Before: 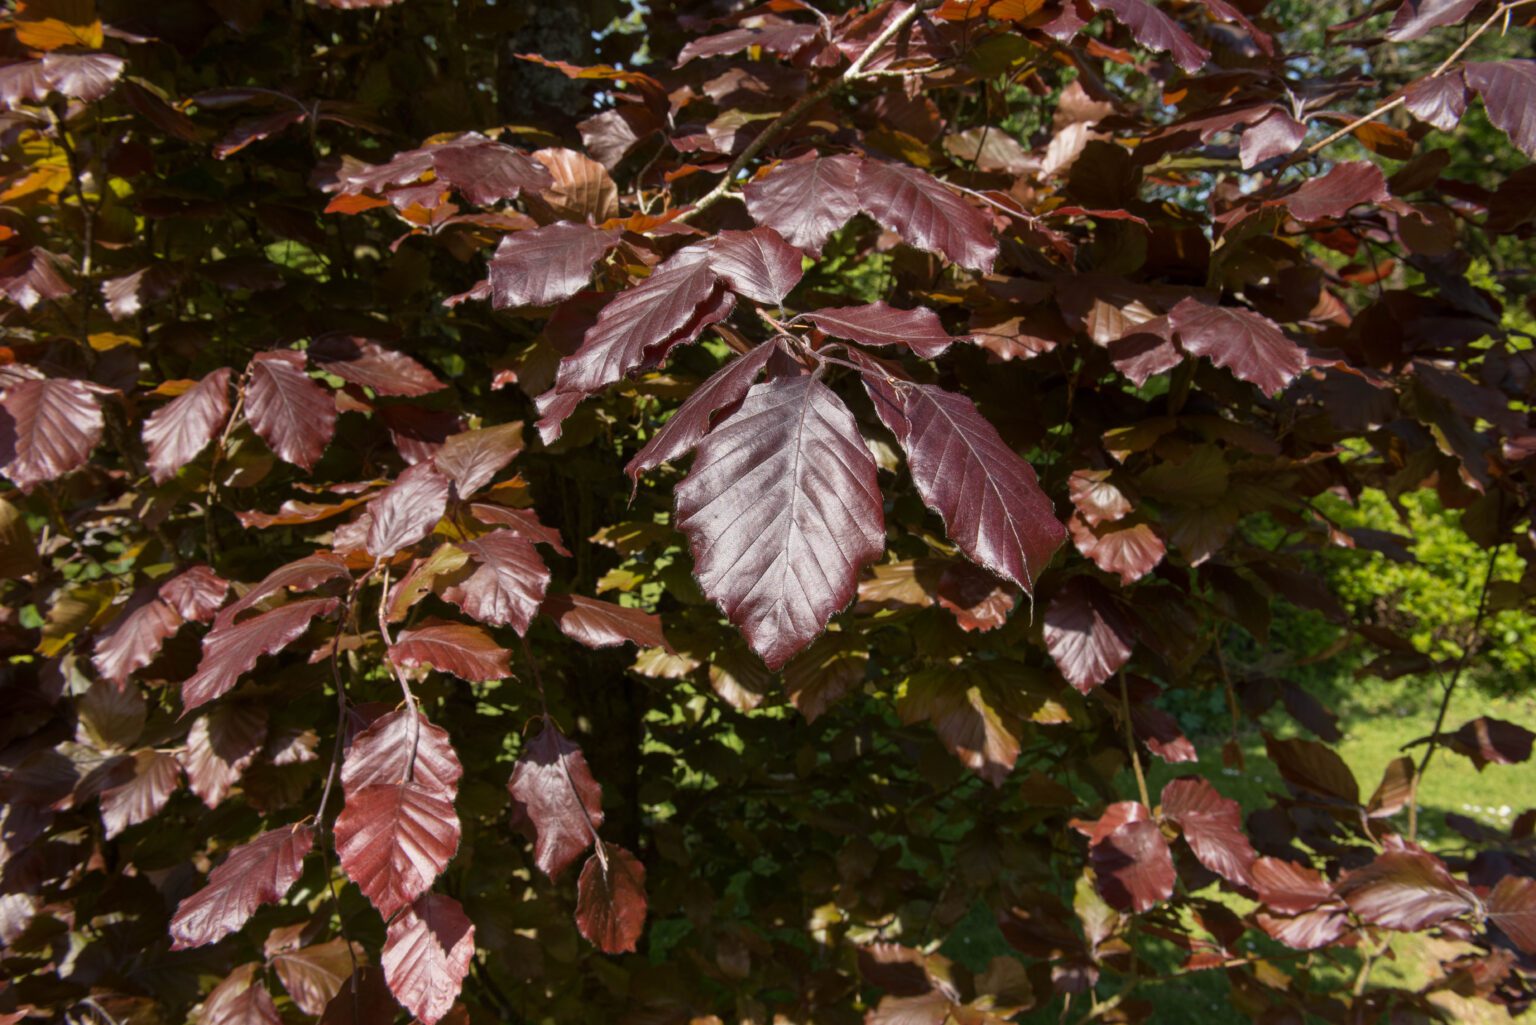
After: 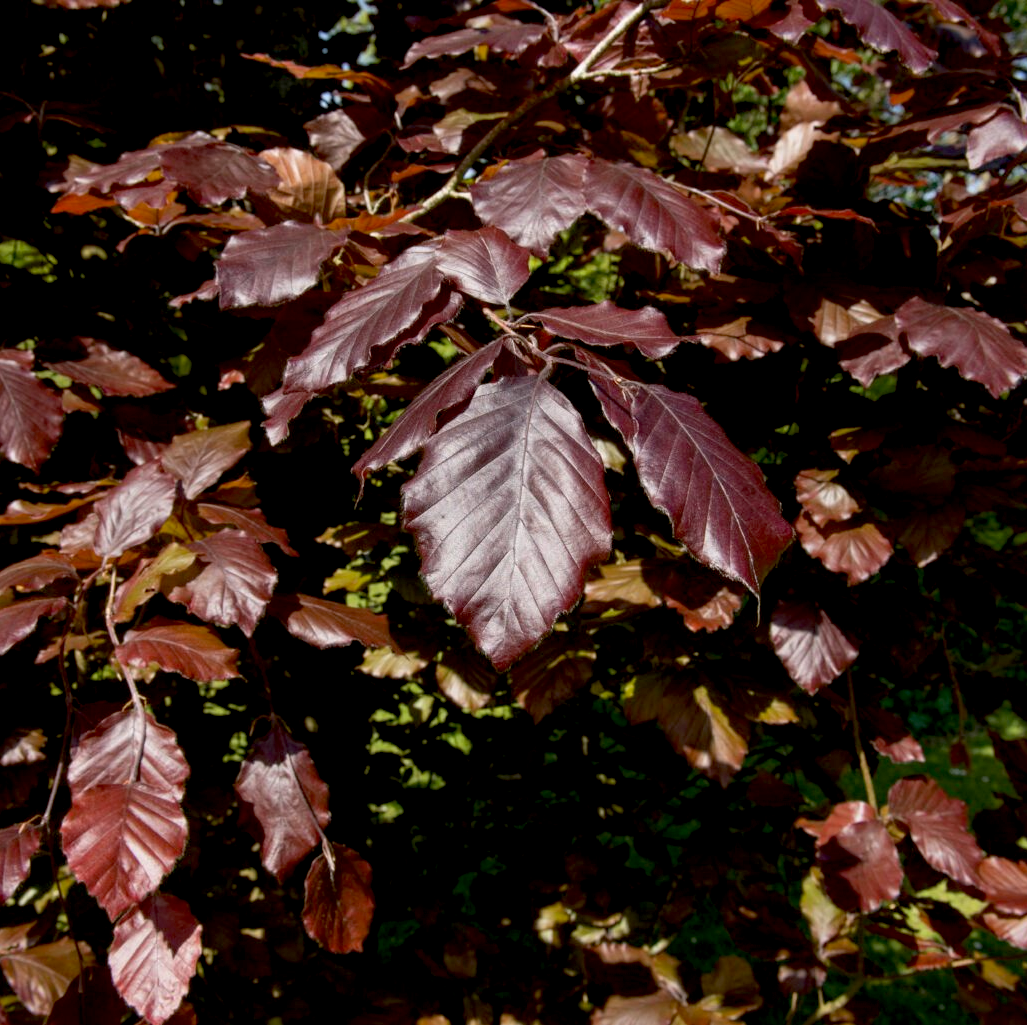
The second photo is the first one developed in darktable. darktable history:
crop and rotate: left 17.78%, right 15.307%
exposure: black level correction 0.016, exposure -0.009 EV, compensate exposure bias true, compensate highlight preservation false
